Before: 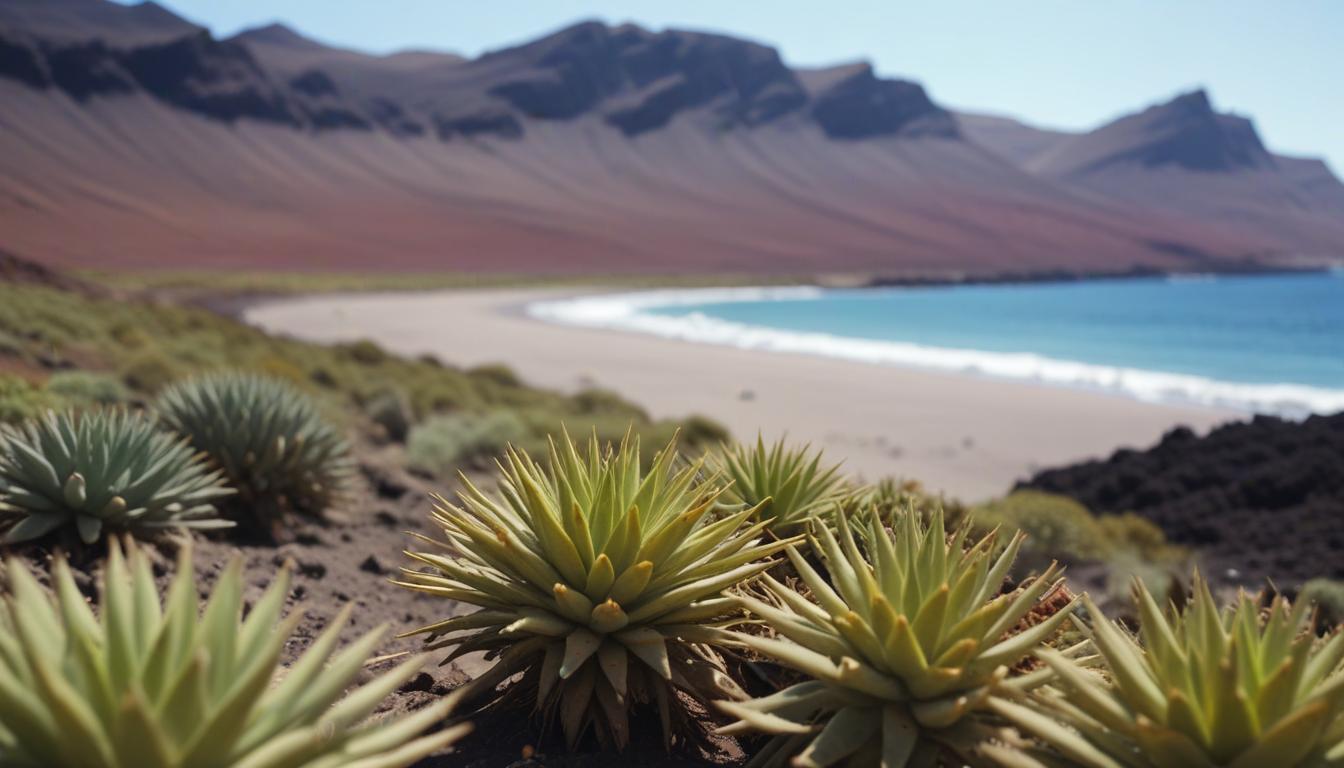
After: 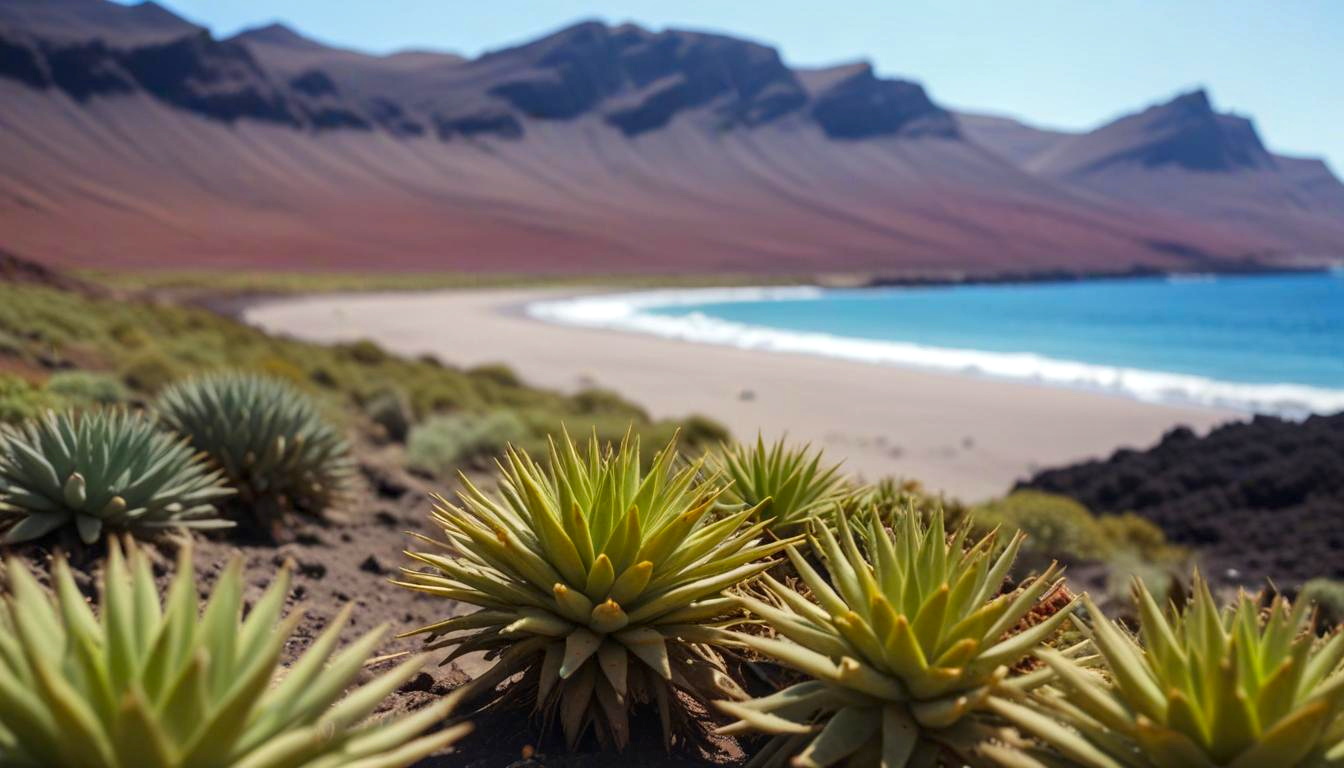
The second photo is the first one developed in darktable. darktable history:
local contrast: on, module defaults
color correction: saturation 1.32
